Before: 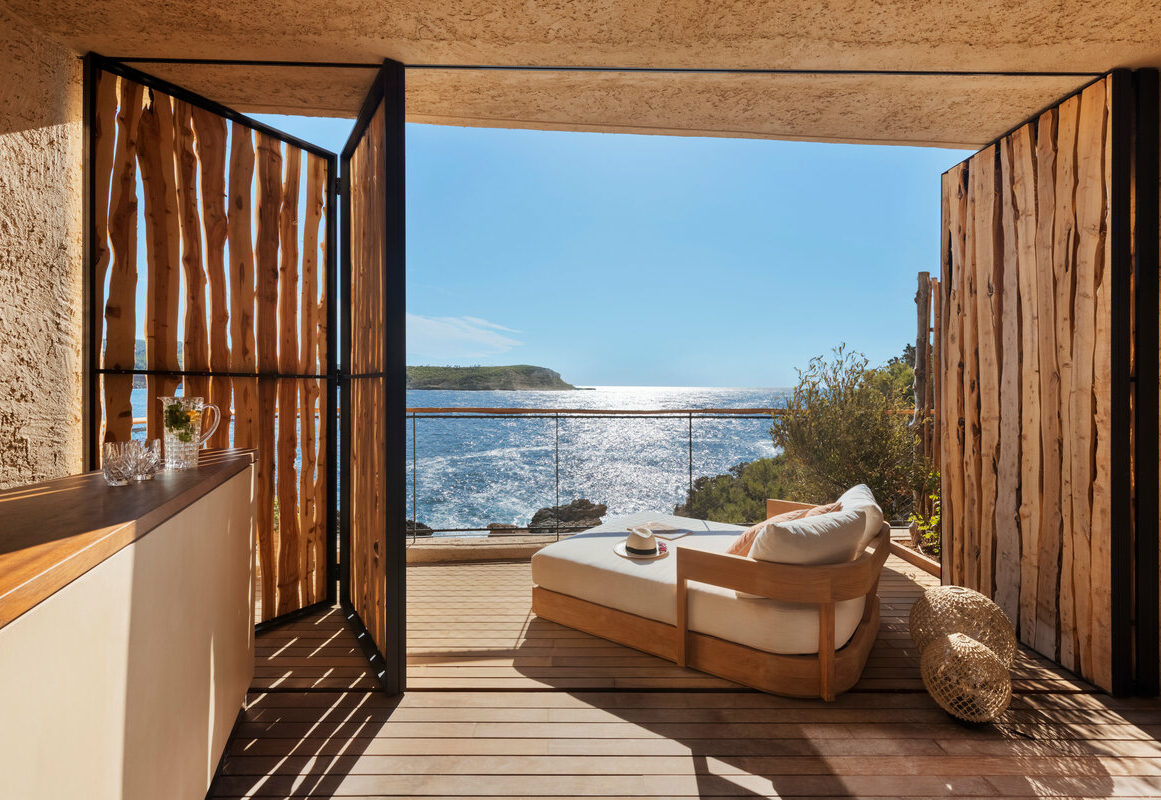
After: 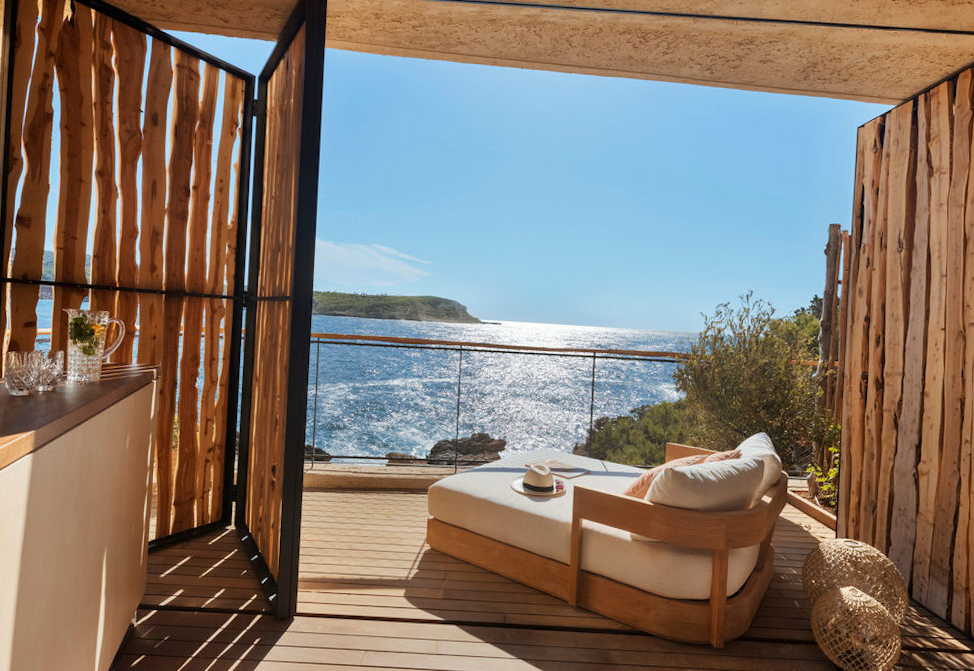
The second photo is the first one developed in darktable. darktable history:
crop and rotate: angle -3°, left 5.147%, top 5.181%, right 4.63%, bottom 4.669%
